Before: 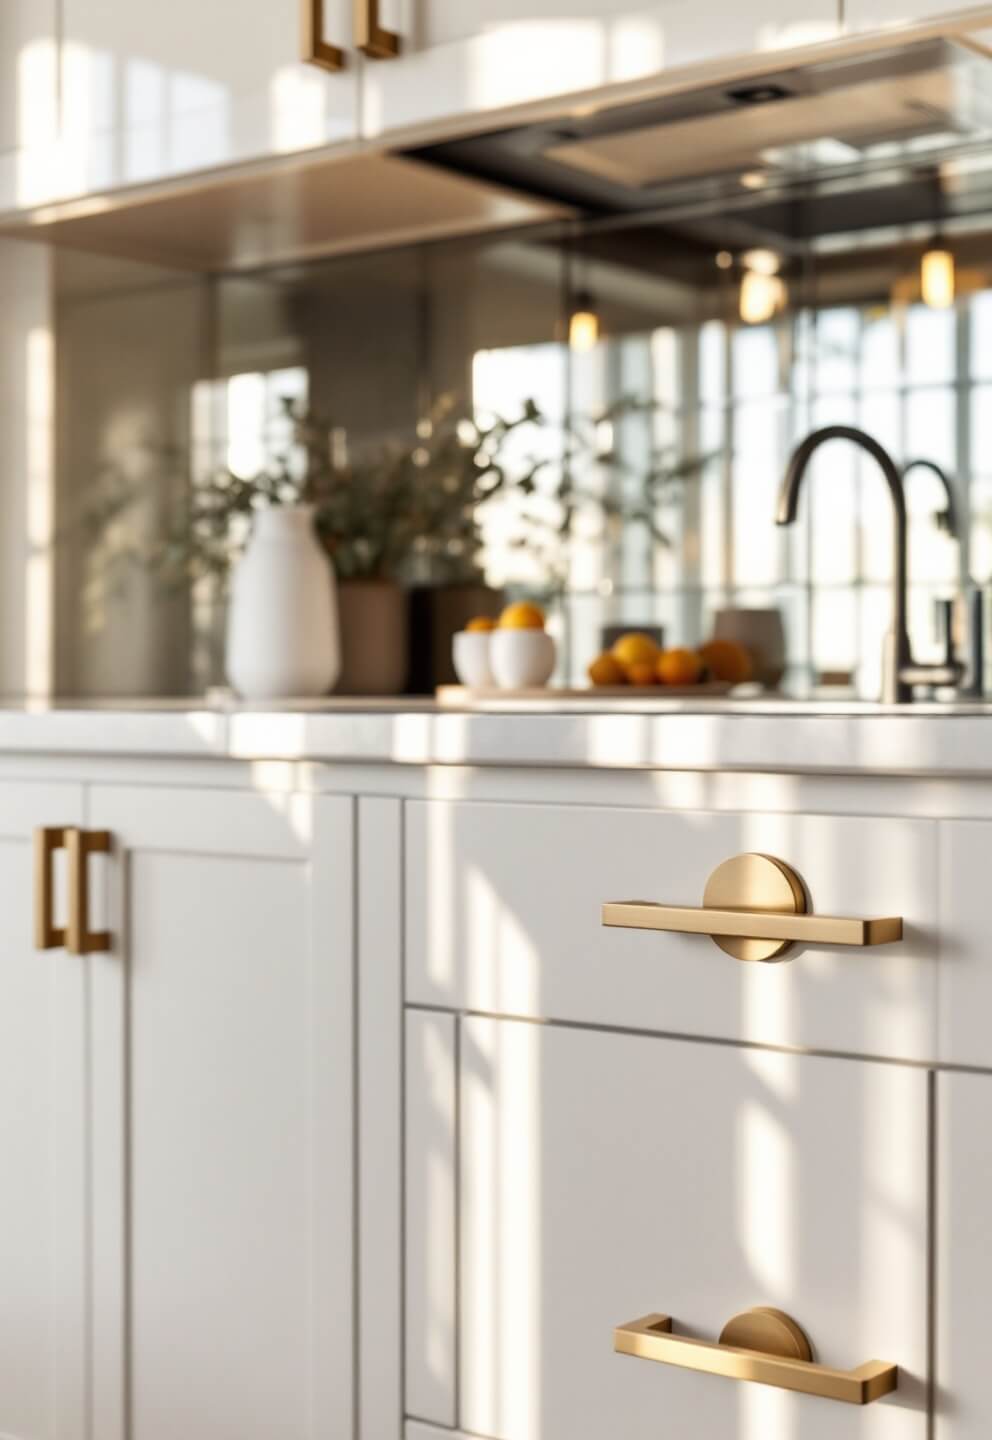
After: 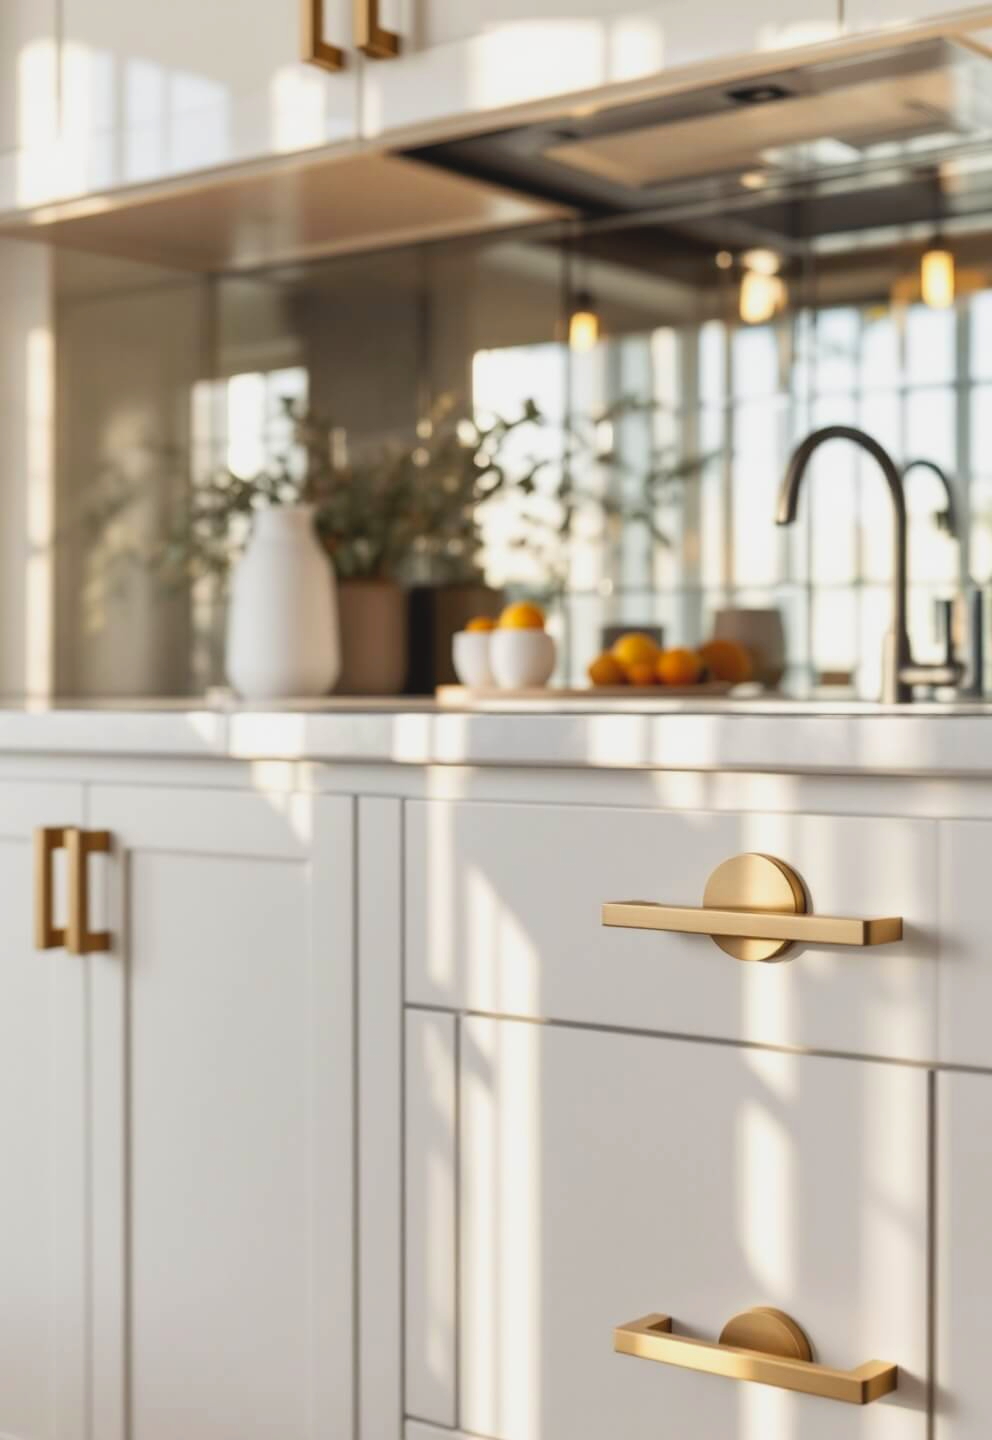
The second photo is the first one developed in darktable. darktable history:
contrast brightness saturation: contrast -0.101, brightness 0.045, saturation 0.076
